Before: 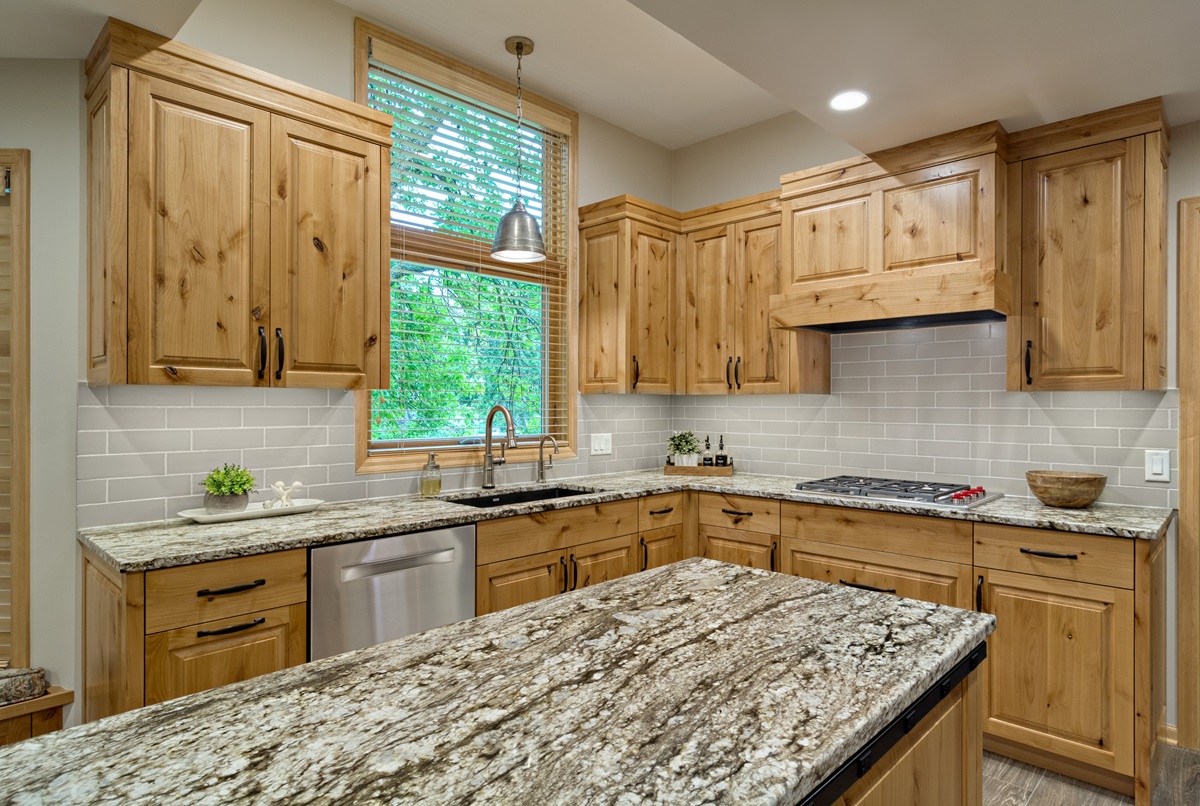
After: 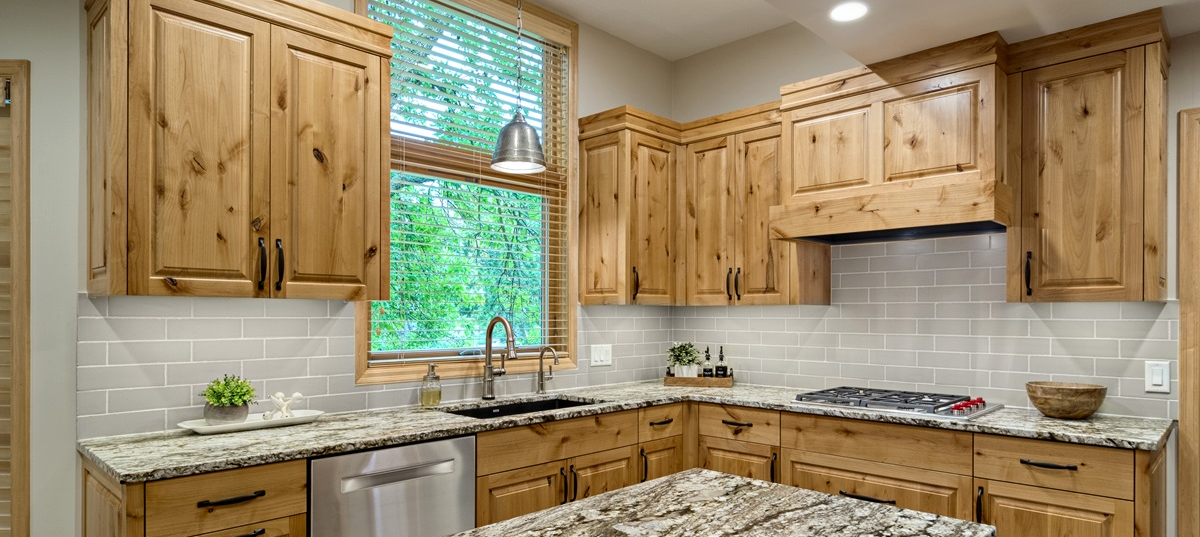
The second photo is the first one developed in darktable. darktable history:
contrast brightness saturation: contrast 0.14
crop: top 11.166%, bottom 22.168%
